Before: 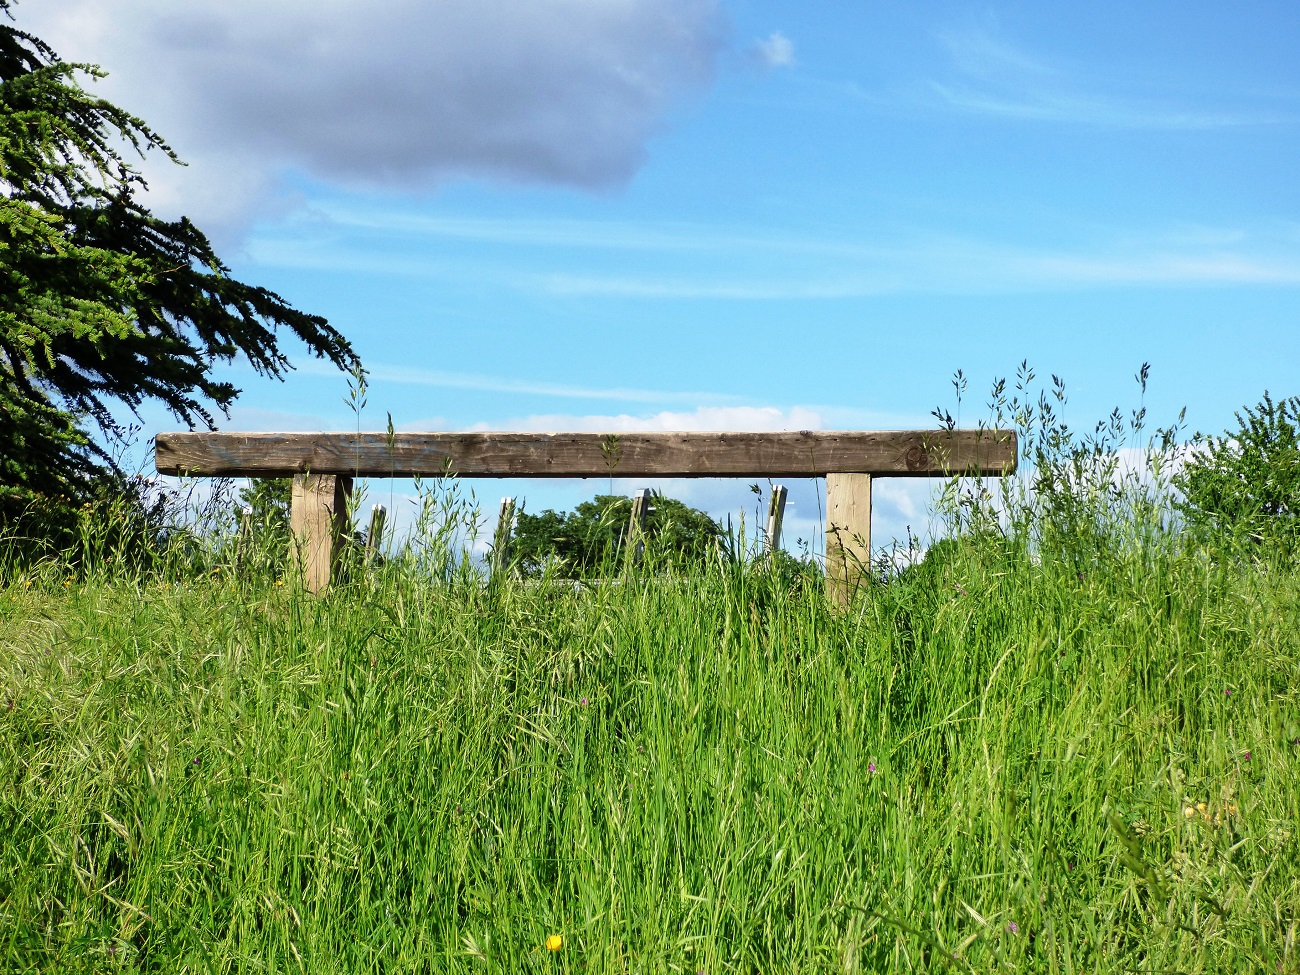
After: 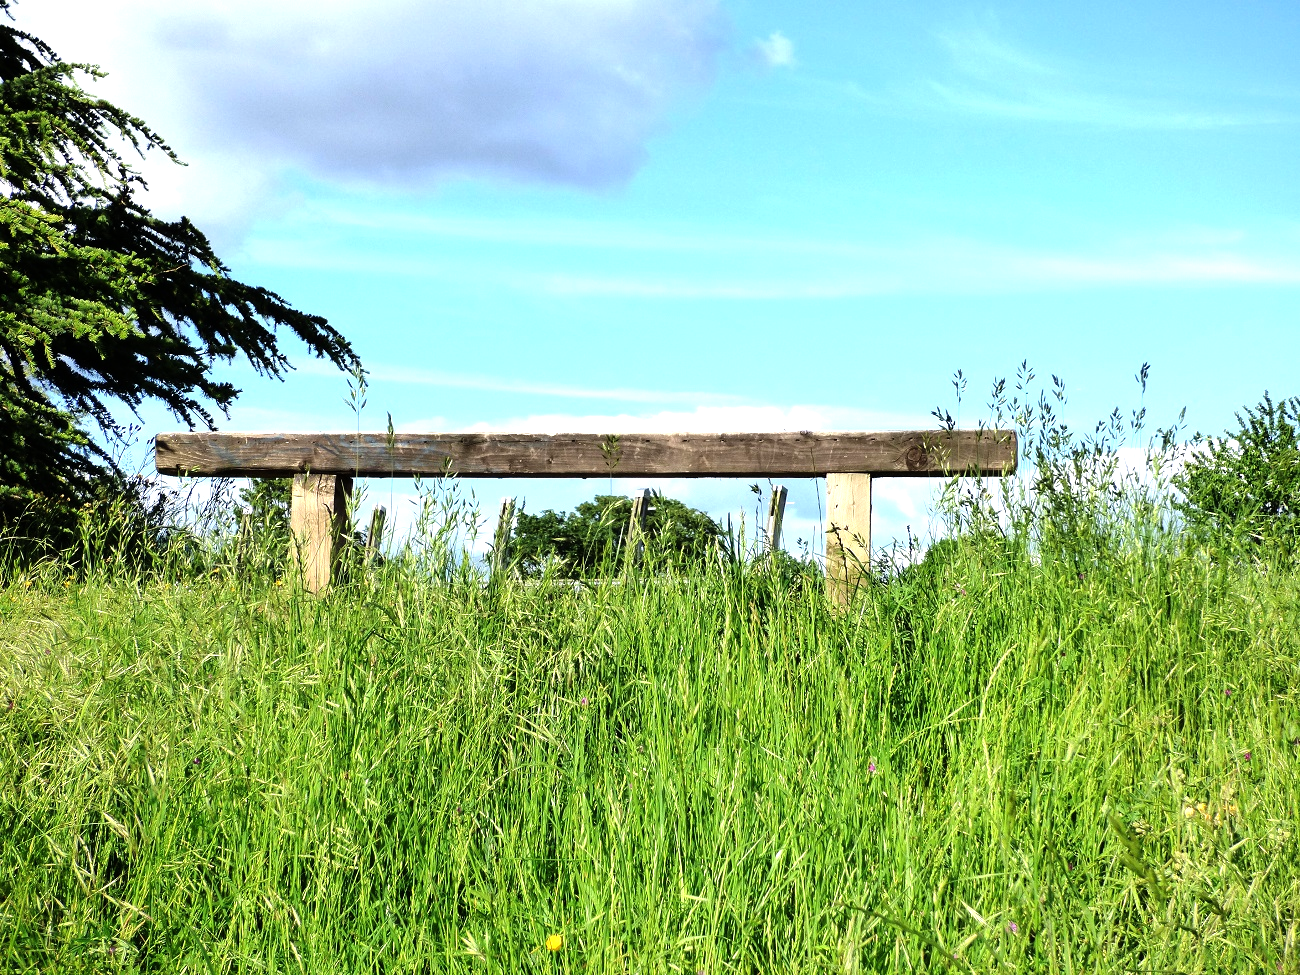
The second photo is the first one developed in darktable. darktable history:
tone equalizer: -8 EV -0.79 EV, -7 EV -0.73 EV, -6 EV -0.613 EV, -5 EV -0.388 EV, -3 EV 0.39 EV, -2 EV 0.6 EV, -1 EV 0.688 EV, +0 EV 0.728 EV, mask exposure compensation -0.49 EV
